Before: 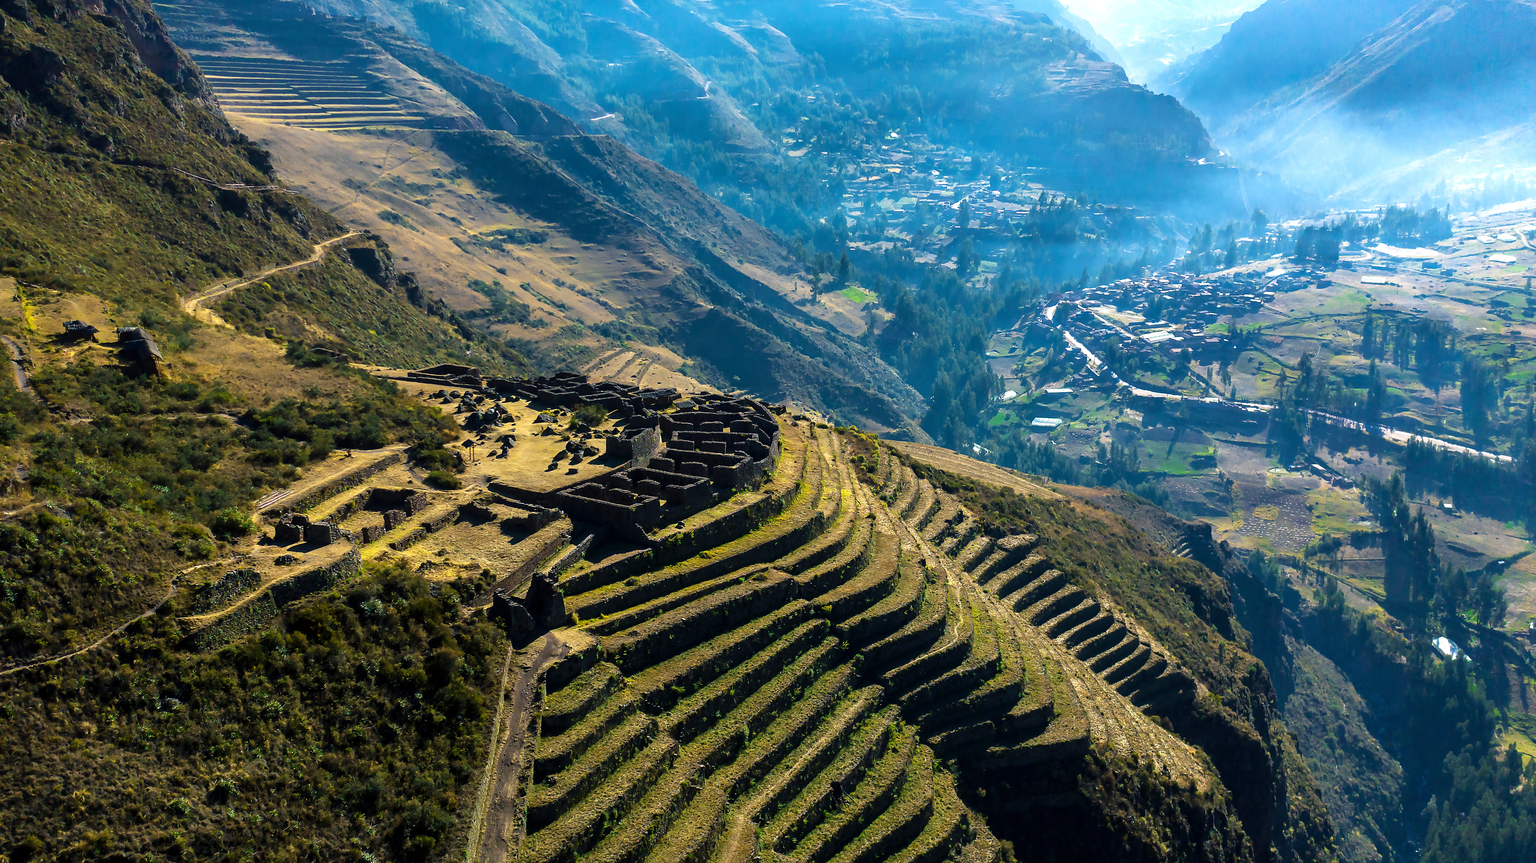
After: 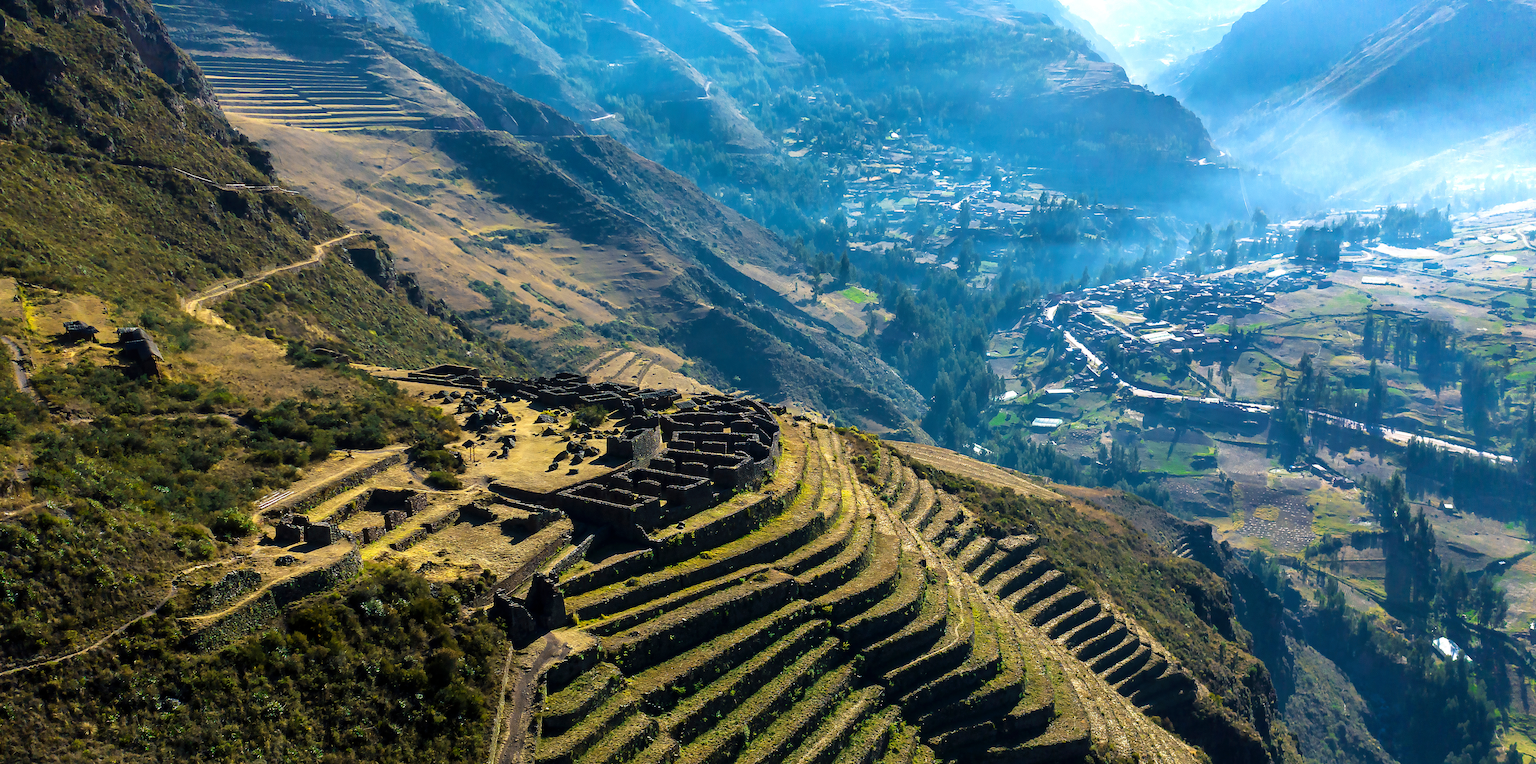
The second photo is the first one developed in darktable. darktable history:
crop and rotate: top 0%, bottom 11.454%
